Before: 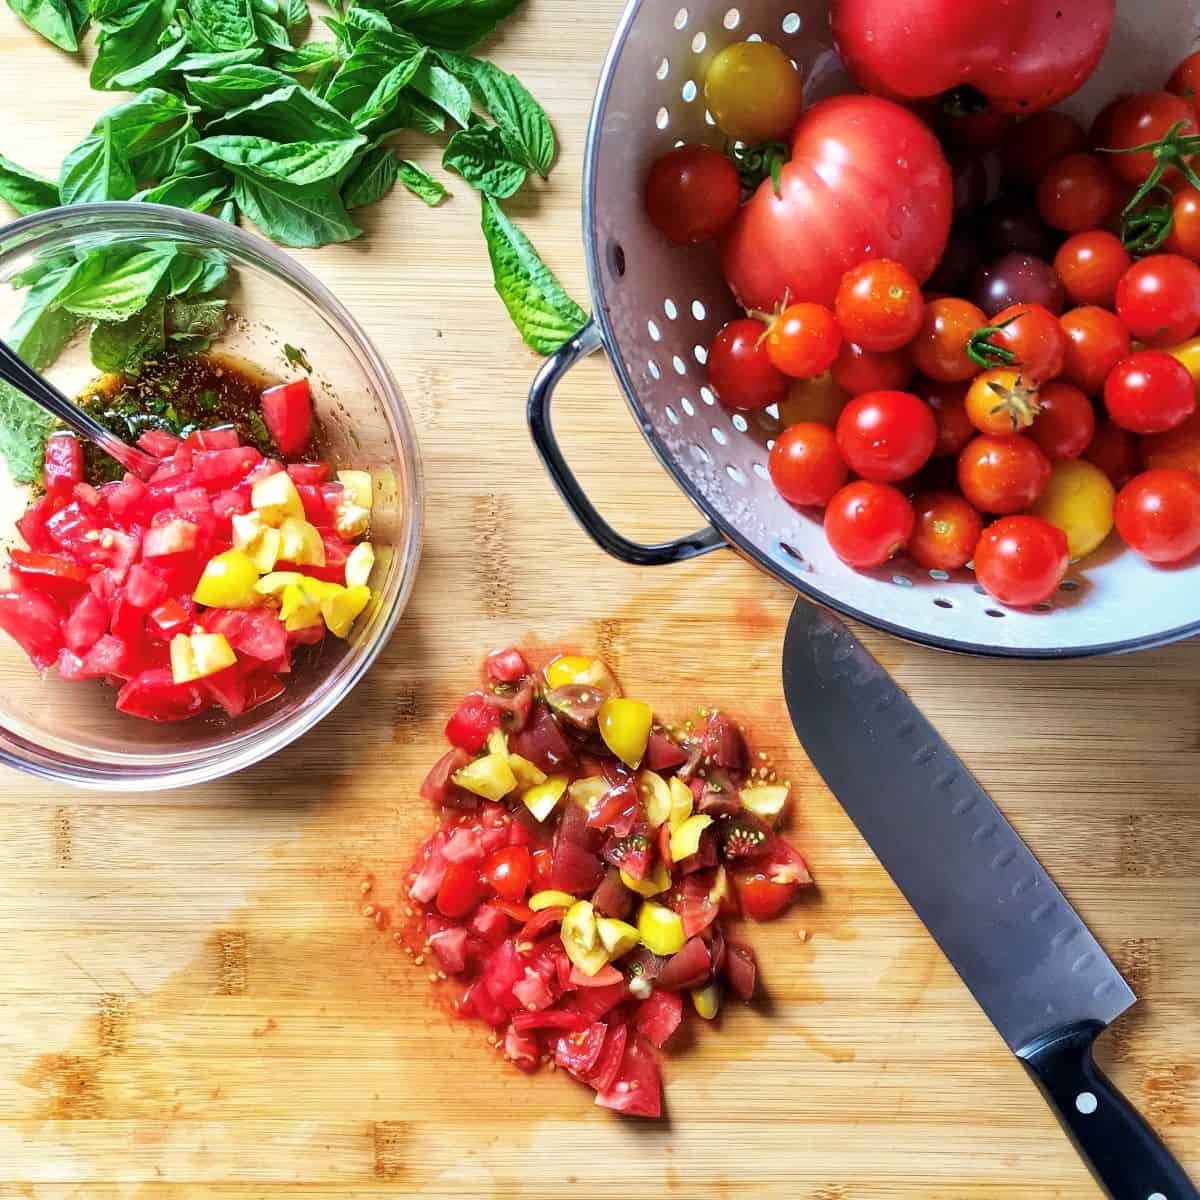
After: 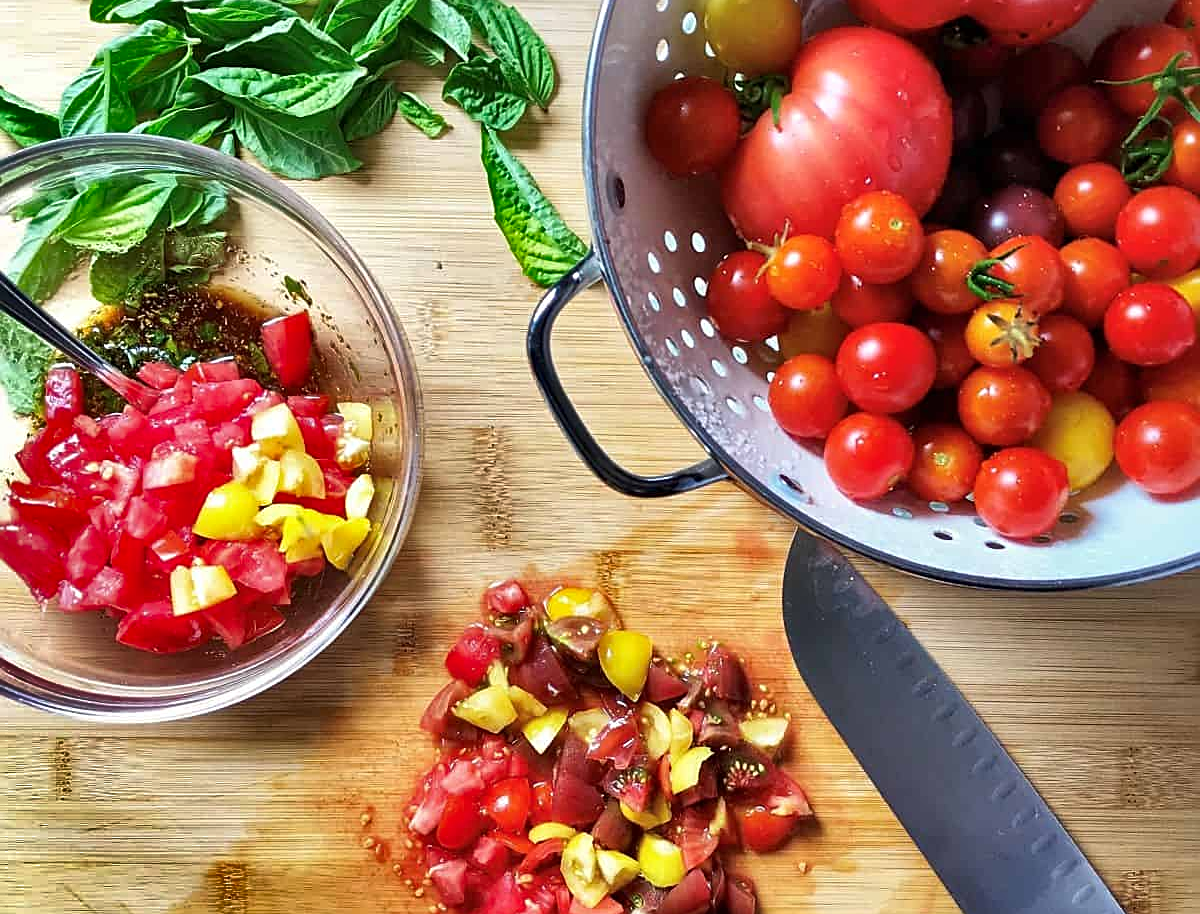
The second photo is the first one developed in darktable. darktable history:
crop: top 5.677%, bottom 18.125%
sharpen: on, module defaults
shadows and highlights: white point adjustment 0.102, highlights -70.41, soften with gaussian
